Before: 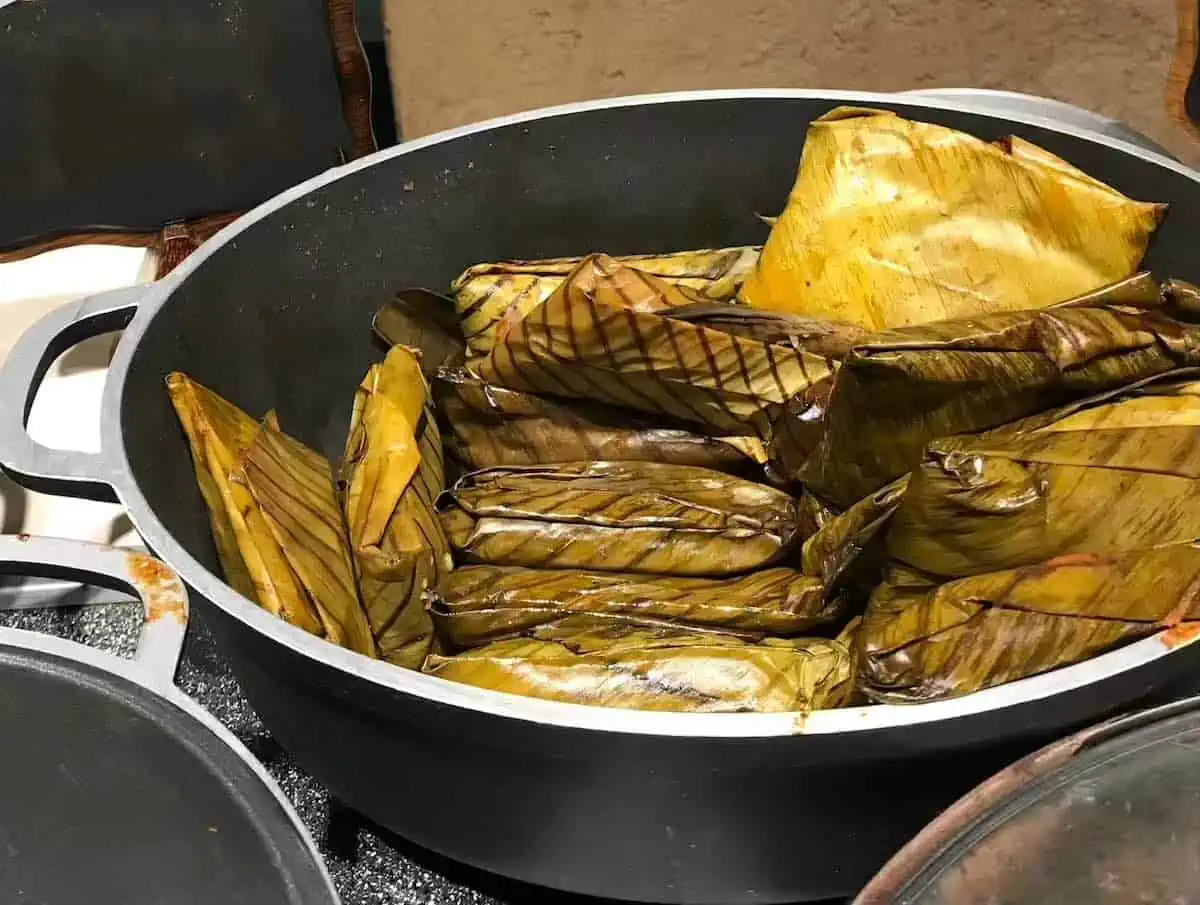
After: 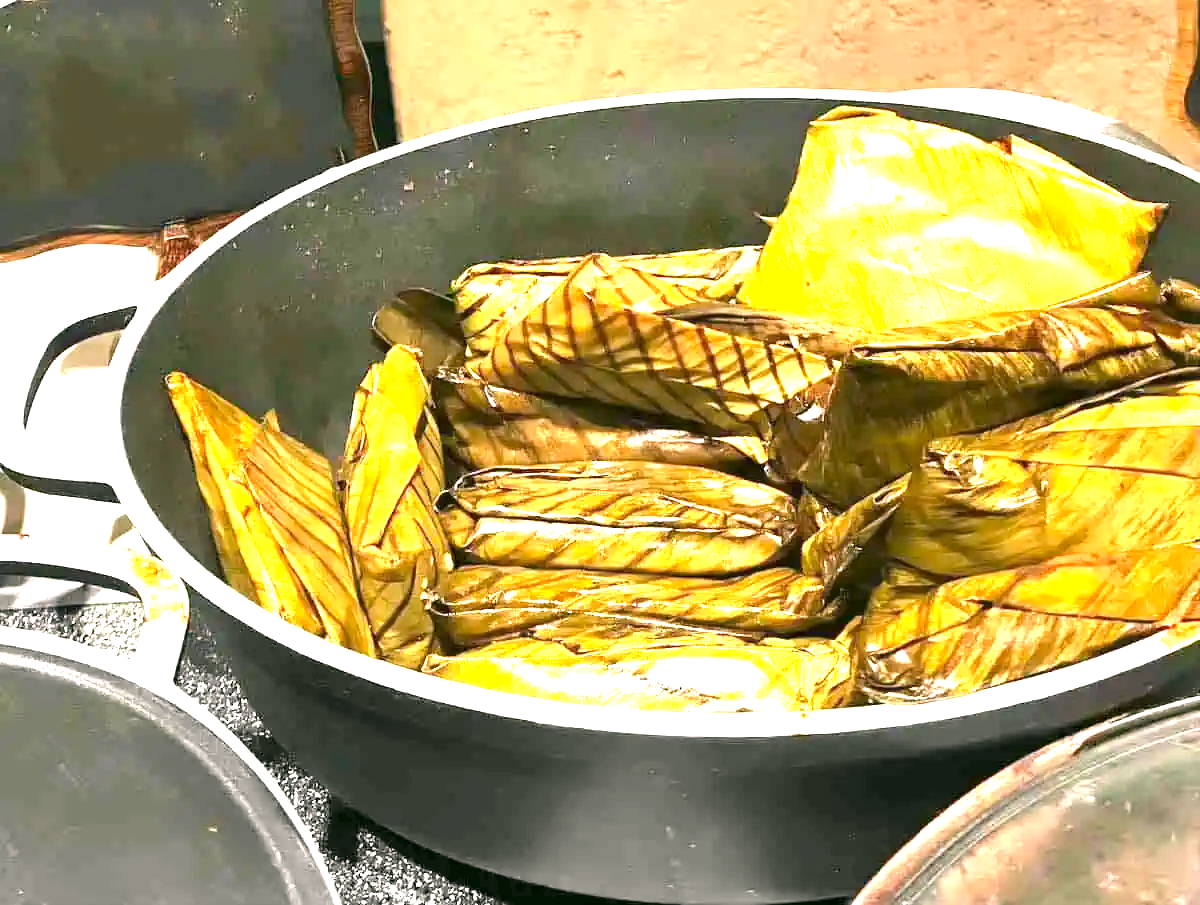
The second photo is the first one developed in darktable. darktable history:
color correction: highlights a* 4.02, highlights b* 4.98, shadows a* -7.55, shadows b* 4.98
exposure: black level correction 0, exposure 2.088 EV, compensate exposure bias true, compensate highlight preservation false
